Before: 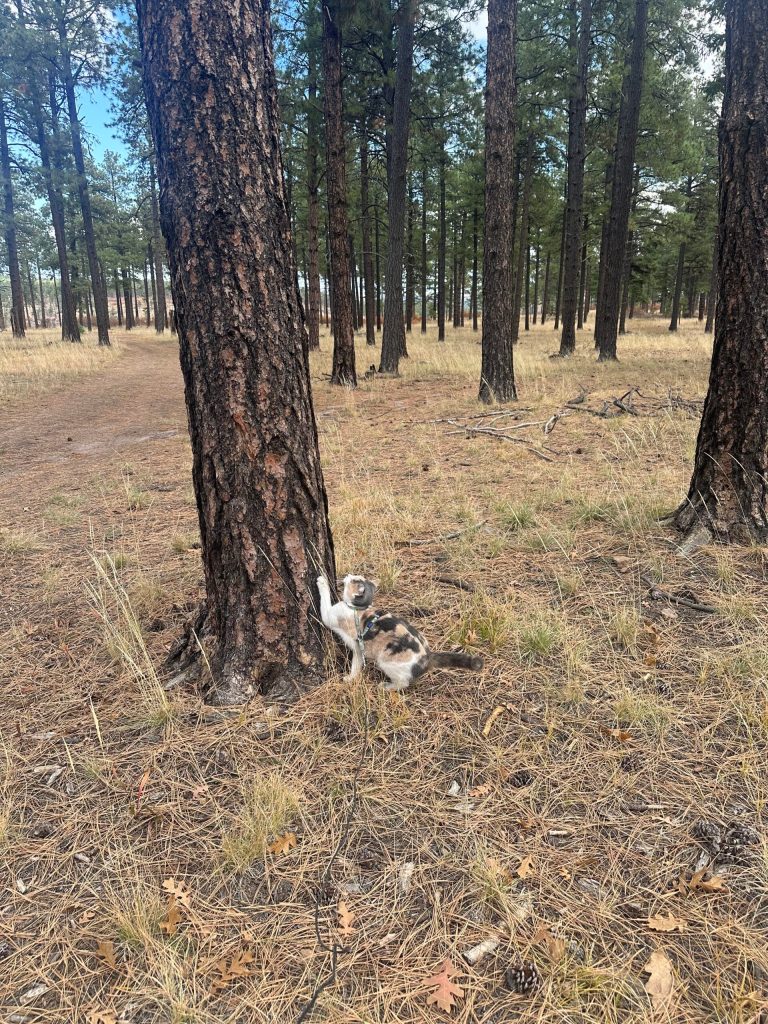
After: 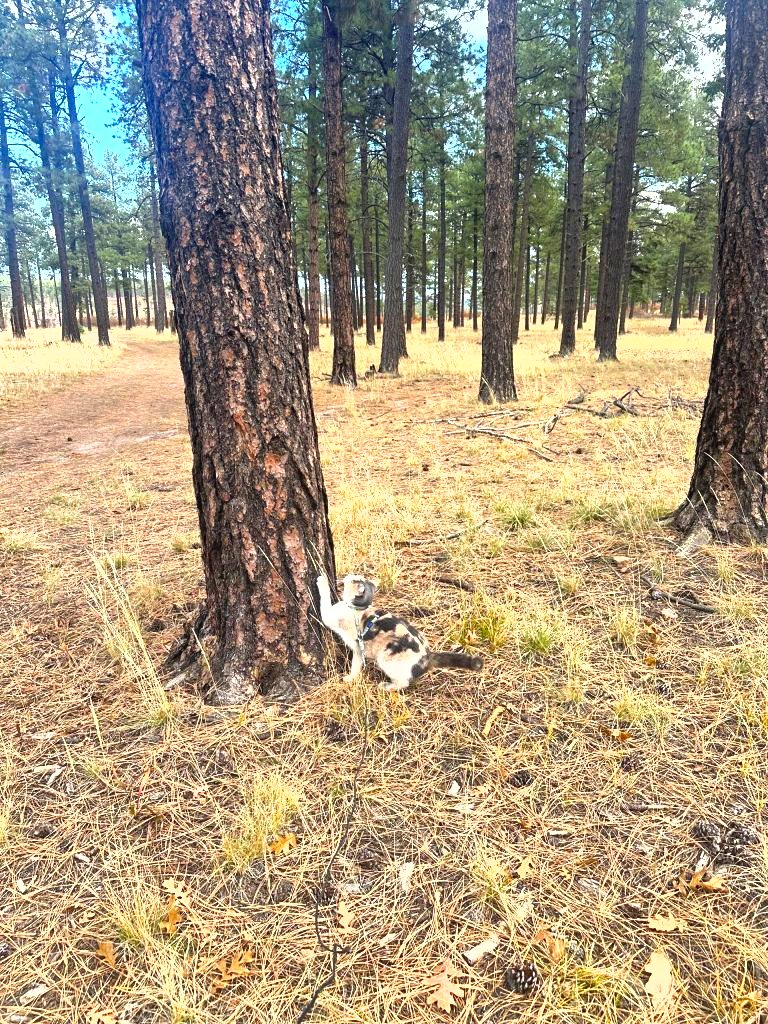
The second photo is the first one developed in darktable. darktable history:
color balance rgb: perceptual saturation grading › global saturation 20%, global vibrance 20%
exposure: black level correction 0, exposure 1.1 EV, compensate exposure bias true, compensate highlight preservation false
shadows and highlights: low approximation 0.01, soften with gaussian
